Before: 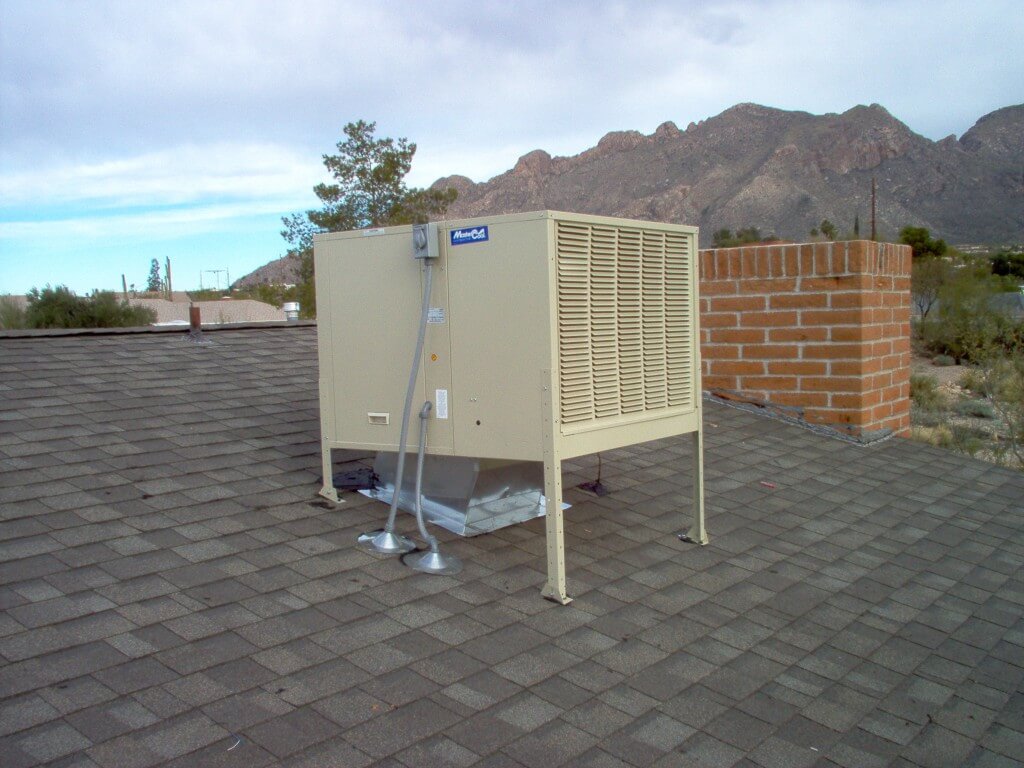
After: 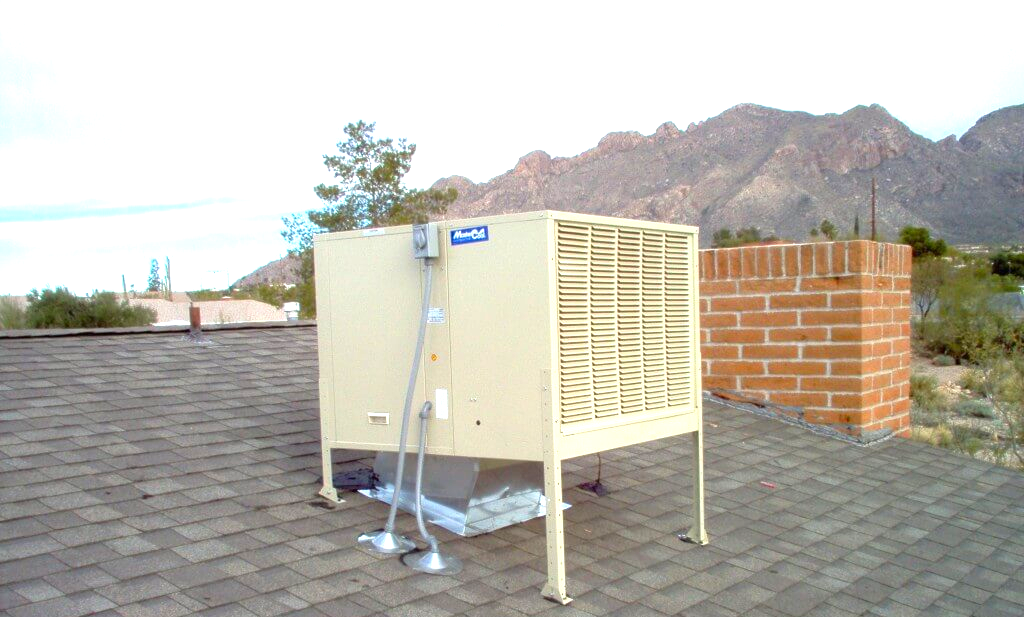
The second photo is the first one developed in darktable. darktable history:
crop: bottom 19.624%
color correction: highlights b* -0.056, saturation 1.11
exposure: black level correction 0, exposure 1.096 EV, compensate highlight preservation false
